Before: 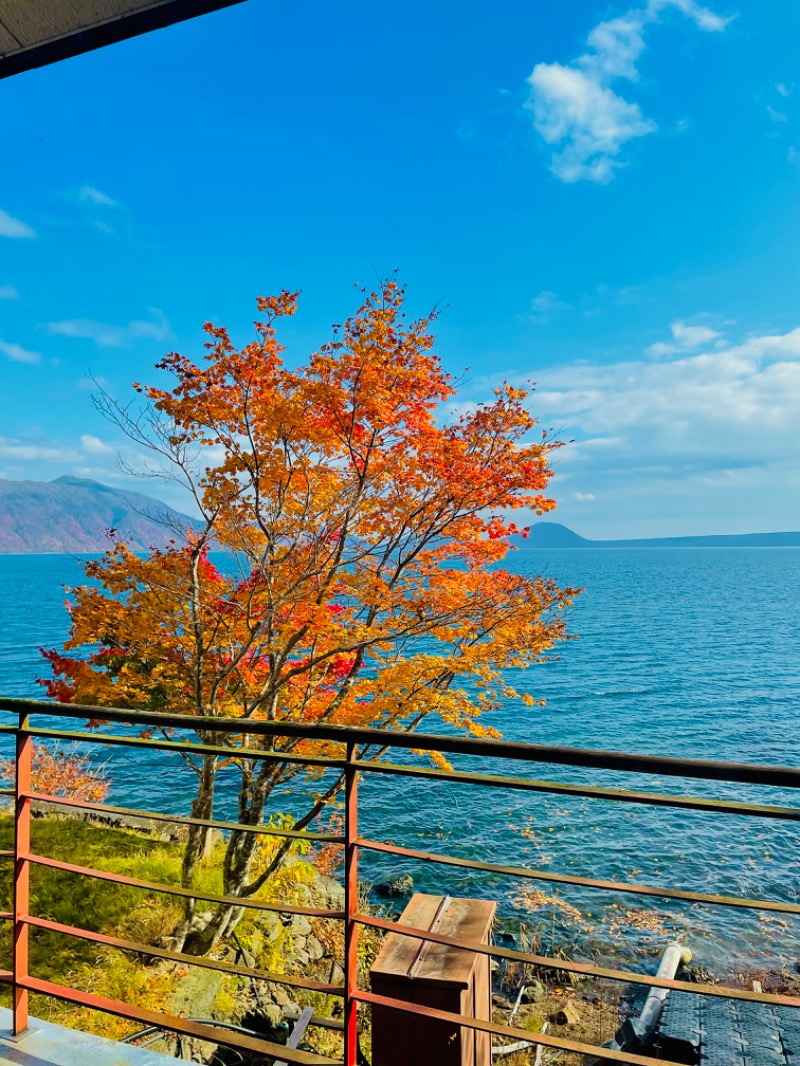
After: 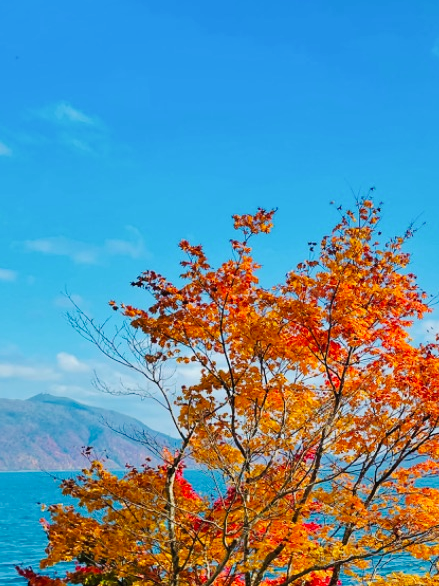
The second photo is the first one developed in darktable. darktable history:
crop and rotate: left 3.066%, top 7.707%, right 42.04%, bottom 37.251%
tone curve: curves: ch0 [(0, 0.015) (0.037, 0.032) (0.131, 0.113) (0.275, 0.26) (0.497, 0.531) (0.617, 0.663) (0.704, 0.748) (0.813, 0.842) (0.911, 0.931) (0.997, 1)]; ch1 [(0, 0) (0.301, 0.3) (0.444, 0.438) (0.493, 0.494) (0.501, 0.499) (0.534, 0.543) (0.582, 0.605) (0.658, 0.687) (0.746, 0.79) (1, 1)]; ch2 [(0, 0) (0.246, 0.234) (0.36, 0.356) (0.415, 0.426) (0.476, 0.492) (0.502, 0.499) (0.525, 0.513) (0.533, 0.534) (0.586, 0.598) (0.634, 0.643) (0.706, 0.717) (0.853, 0.83) (1, 0.951)], preserve colors none
